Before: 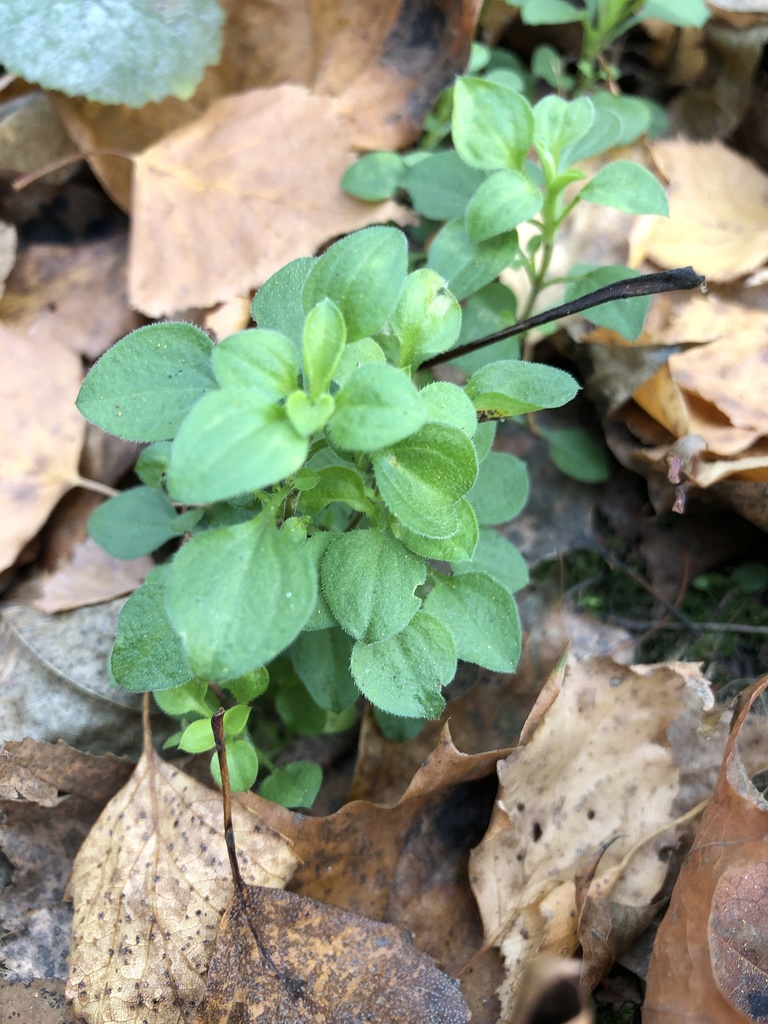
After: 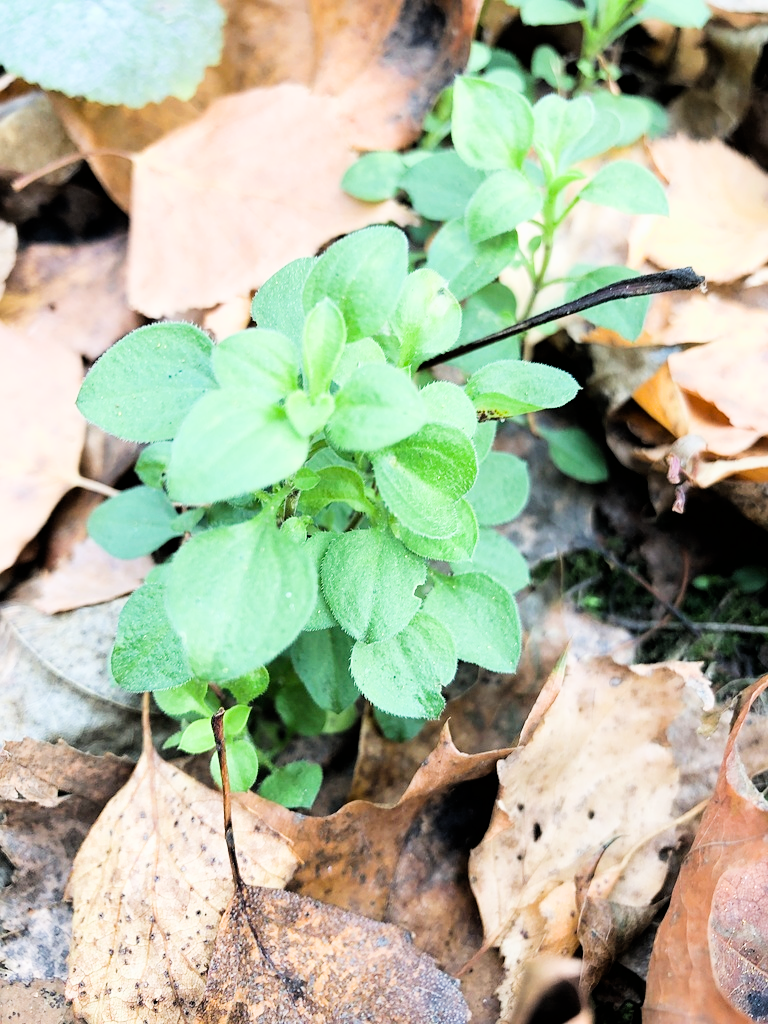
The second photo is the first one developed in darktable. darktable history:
sharpen: amount 0.2
filmic rgb: black relative exposure -5 EV, hardness 2.88, contrast 1.4, highlights saturation mix -20%
exposure: black level correction 0, exposure 1.1 EV, compensate highlight preservation false
